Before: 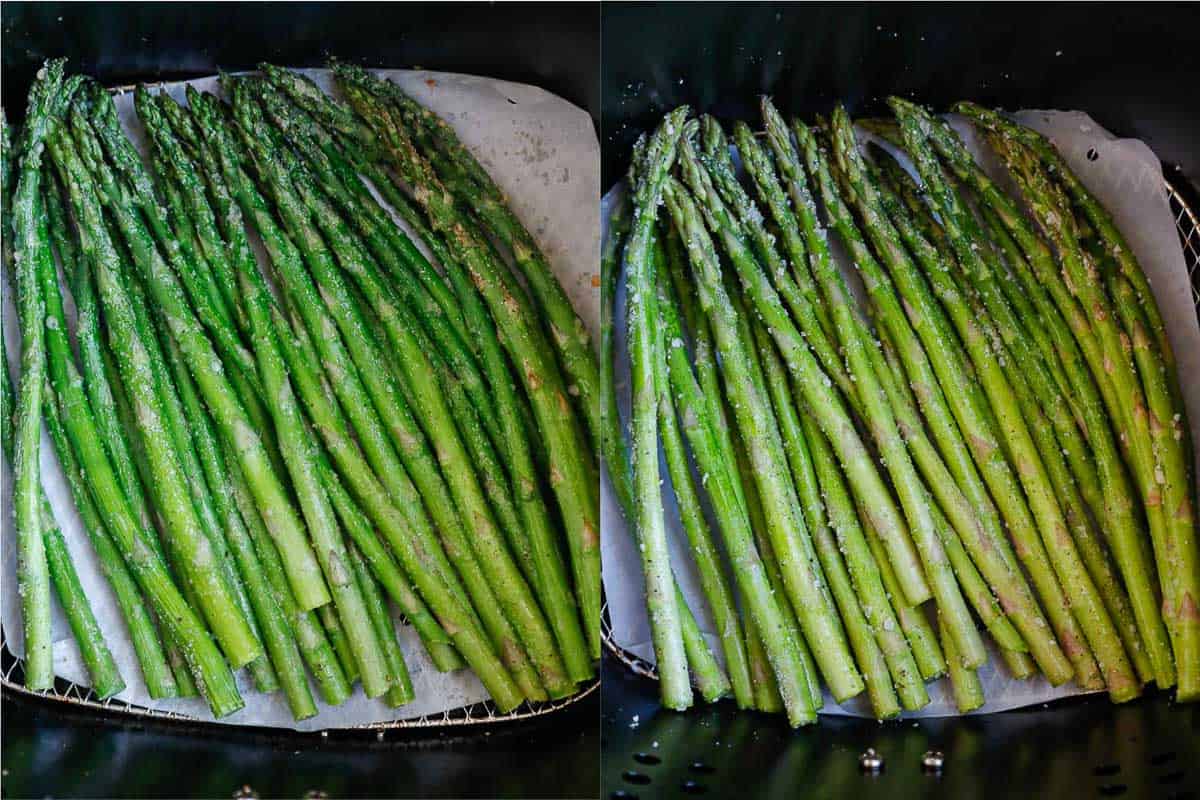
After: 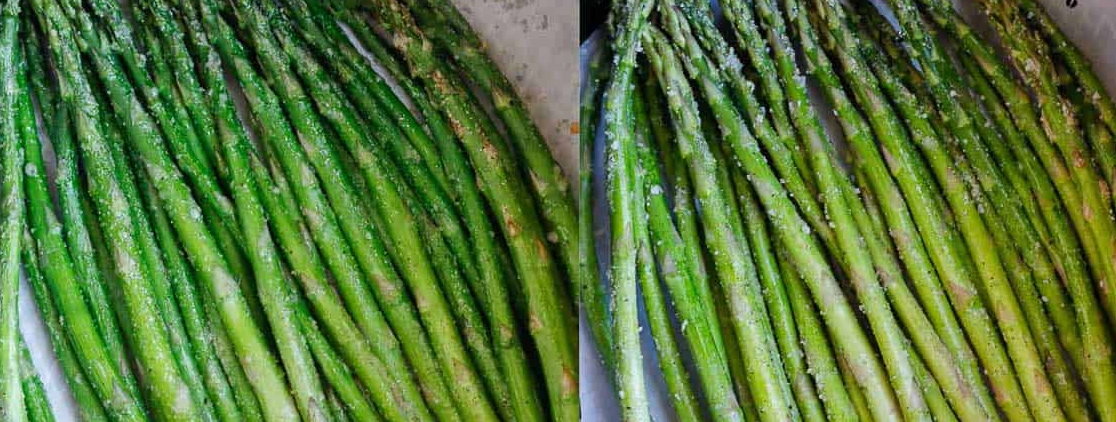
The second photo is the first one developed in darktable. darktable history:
crop: left 1.831%, top 19.25%, right 5.116%, bottom 27.884%
